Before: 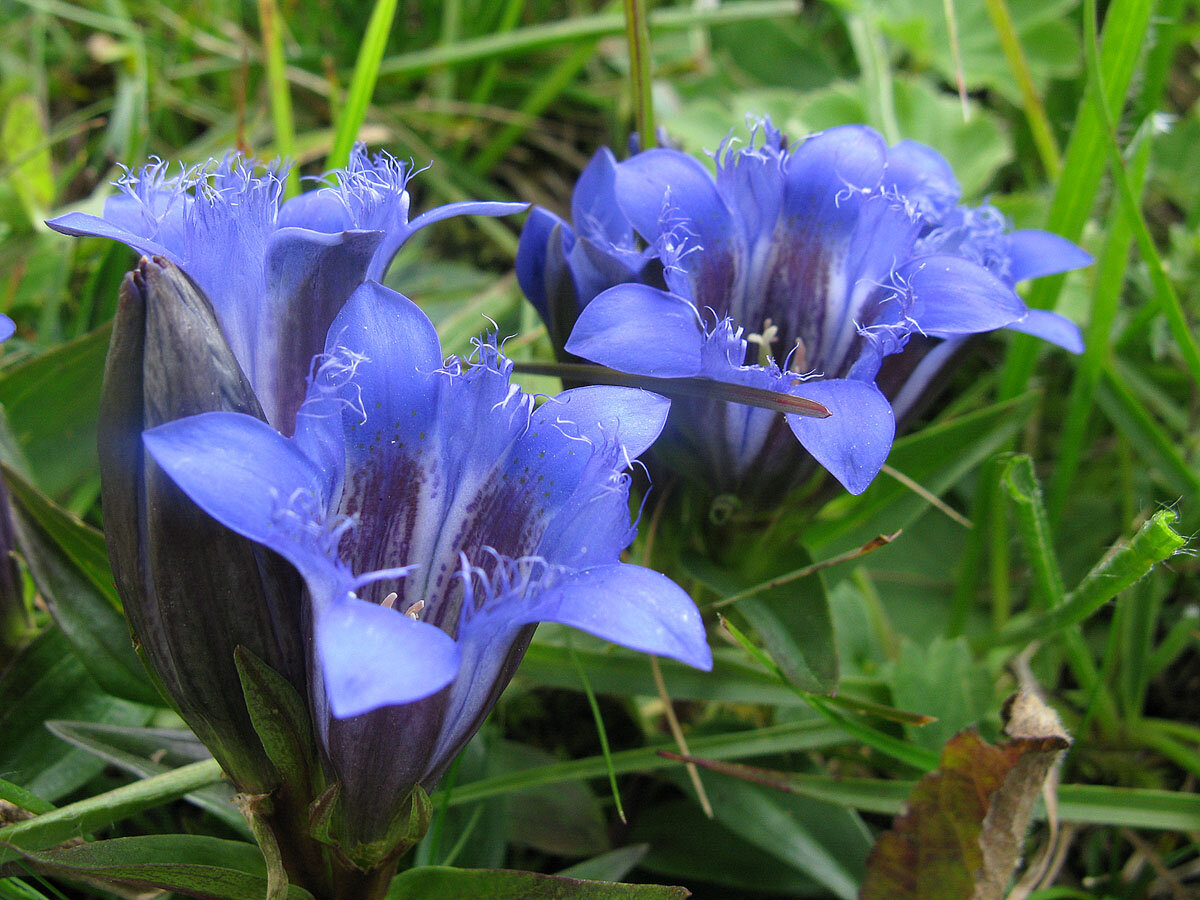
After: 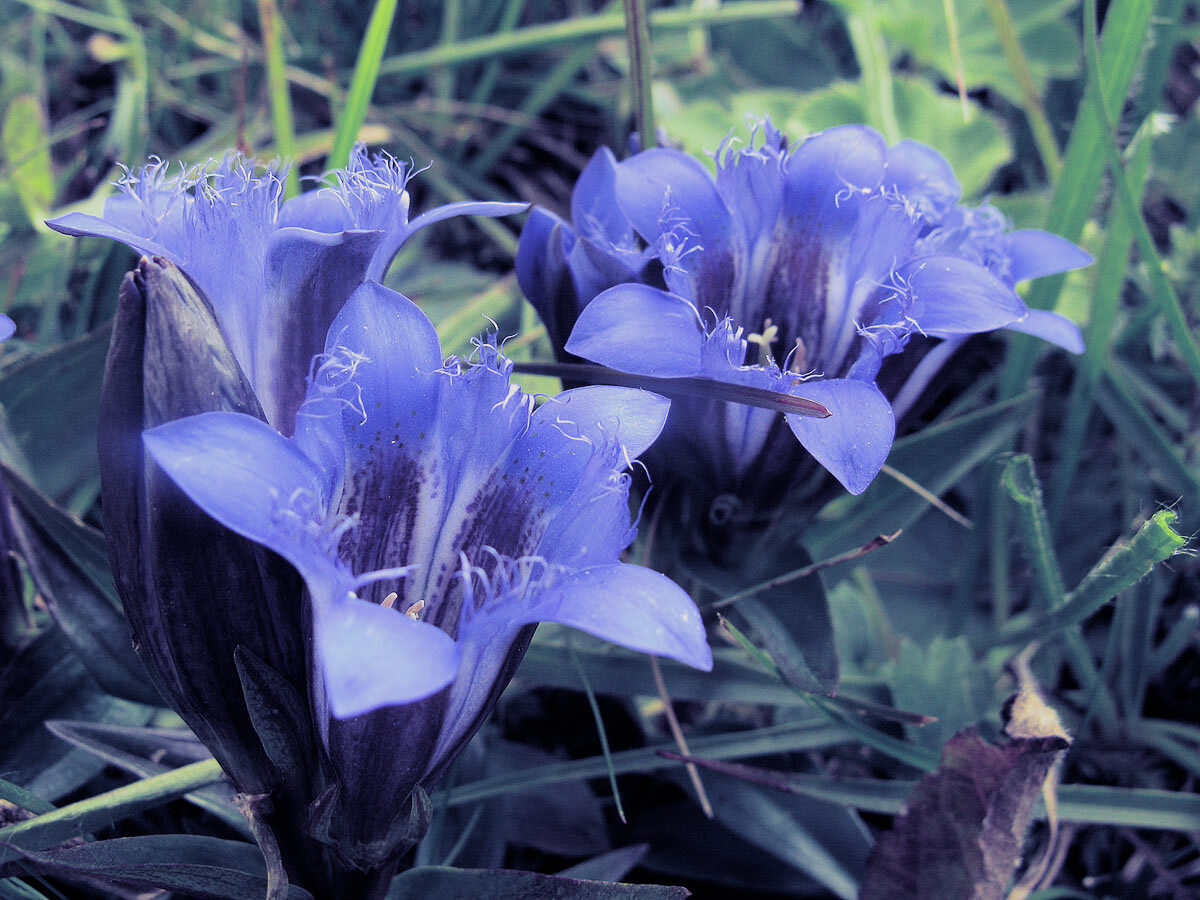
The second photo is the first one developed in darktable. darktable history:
filmic rgb: black relative exposure -7.65 EV, white relative exposure 4.56 EV, hardness 3.61, contrast 1.05
split-toning: shadows › hue 242.67°, shadows › saturation 0.733, highlights › hue 45.33°, highlights › saturation 0.667, balance -53.304, compress 21.15%
exposure: black level correction 0, exposure 0.5 EV, compensate exposure bias true, compensate highlight preservation false
